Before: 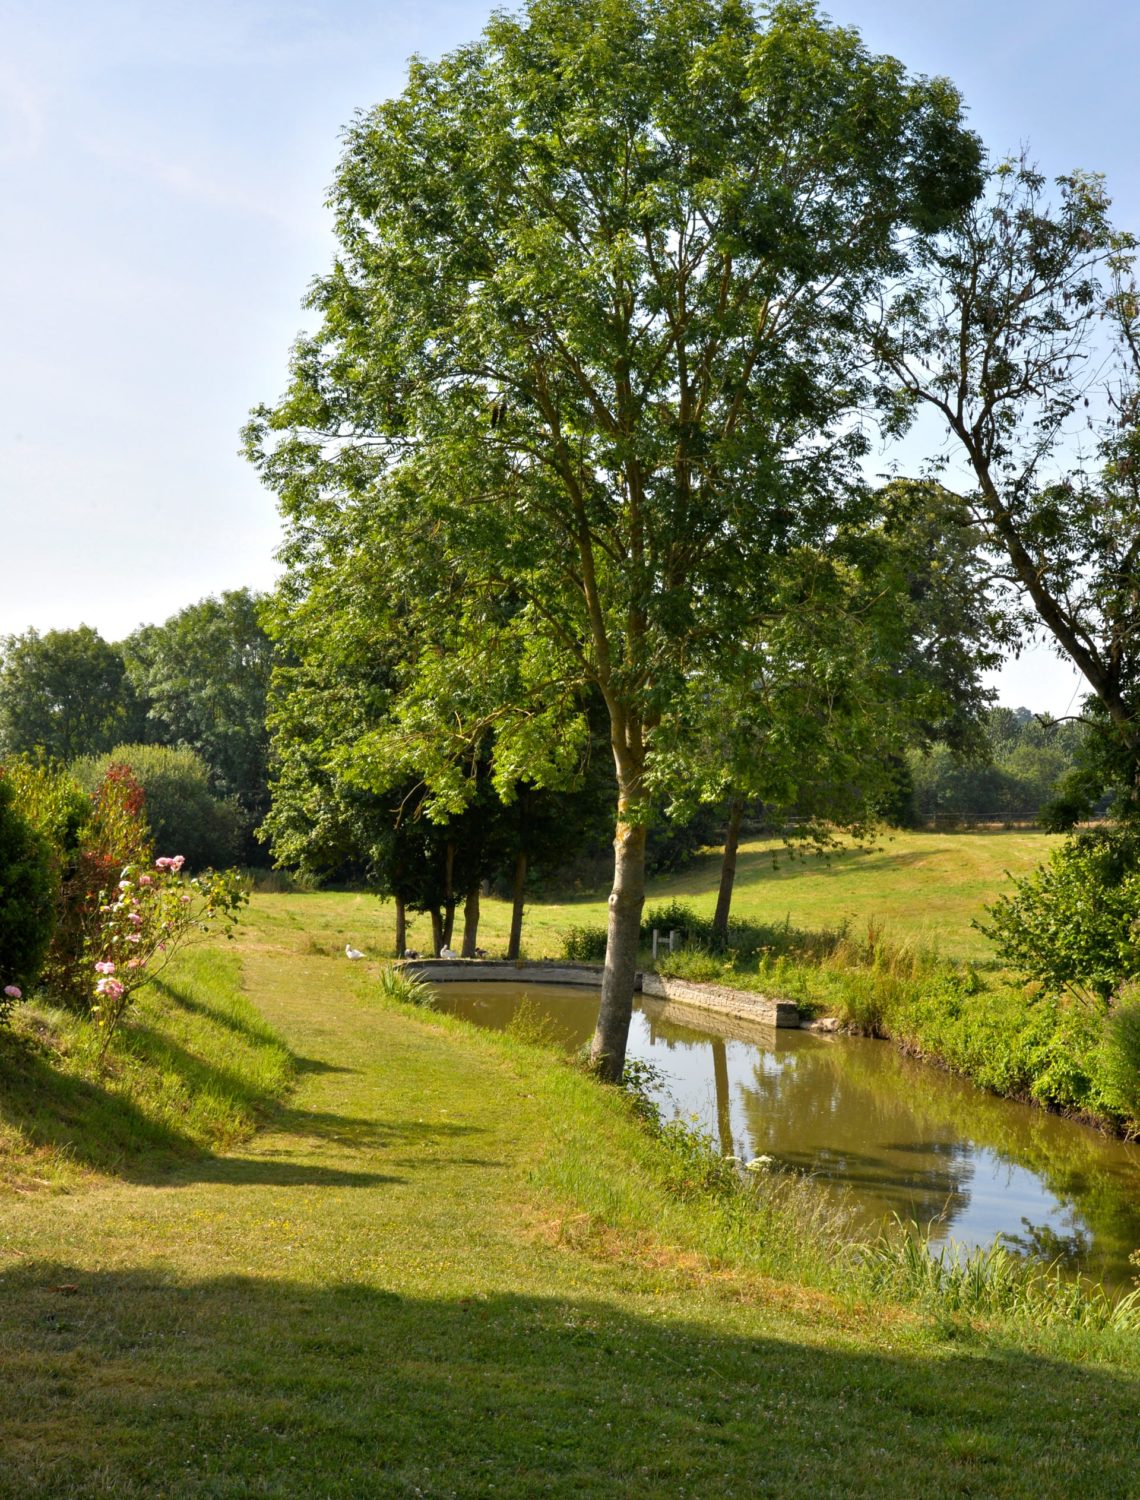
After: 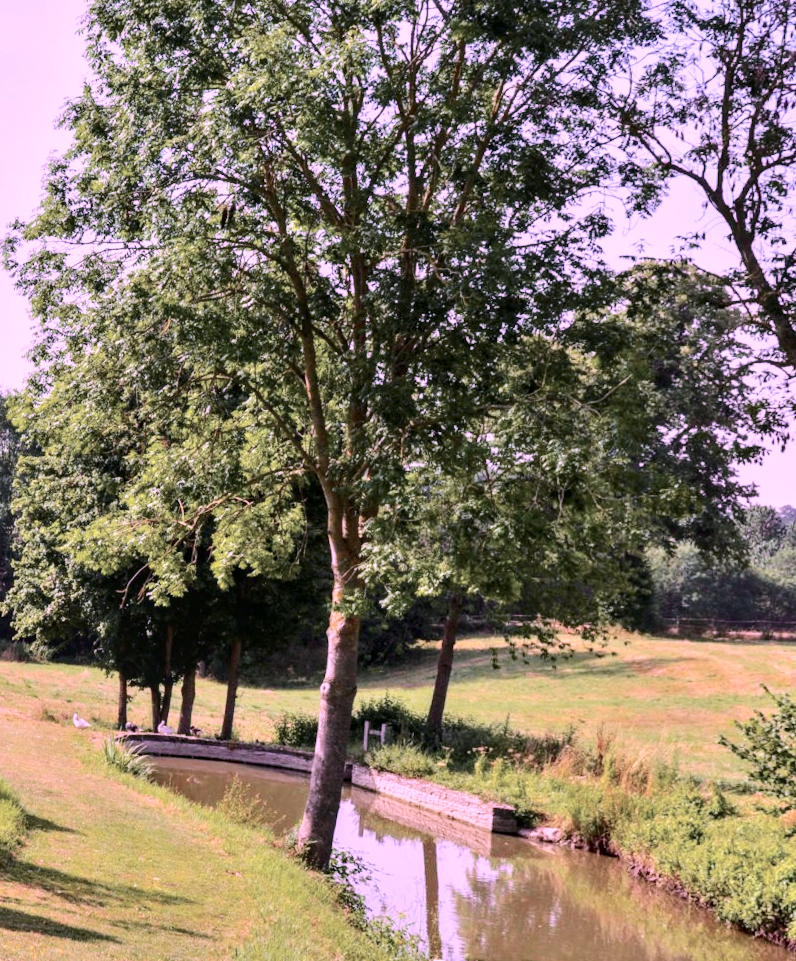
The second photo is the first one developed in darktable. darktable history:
white balance: emerald 1
crop and rotate: left 17.046%, top 10.659%, right 12.989%, bottom 14.553%
tone curve: curves: ch0 [(0, 0) (0.058, 0.022) (0.265, 0.208) (0.41, 0.417) (0.485, 0.524) (0.638, 0.673) (0.845, 0.828) (0.994, 0.964)]; ch1 [(0, 0) (0.136, 0.146) (0.317, 0.34) (0.382, 0.408) (0.469, 0.482) (0.498, 0.497) (0.557, 0.573) (0.644, 0.643) (0.725, 0.765) (1, 1)]; ch2 [(0, 0) (0.352, 0.403) (0.45, 0.469) (0.502, 0.504) (0.54, 0.524) (0.592, 0.566) (0.638, 0.599) (1, 1)], color space Lab, independent channels, preserve colors none
rotate and perspective: rotation 1.69°, lens shift (vertical) -0.023, lens shift (horizontal) -0.291, crop left 0.025, crop right 0.988, crop top 0.092, crop bottom 0.842
color calibration: output R [1.107, -0.012, -0.003, 0], output B [0, 0, 1.308, 0], illuminant custom, x 0.389, y 0.387, temperature 3838.64 K
local contrast: on, module defaults
contrast brightness saturation: contrast 0.2, brightness 0.16, saturation 0.22
